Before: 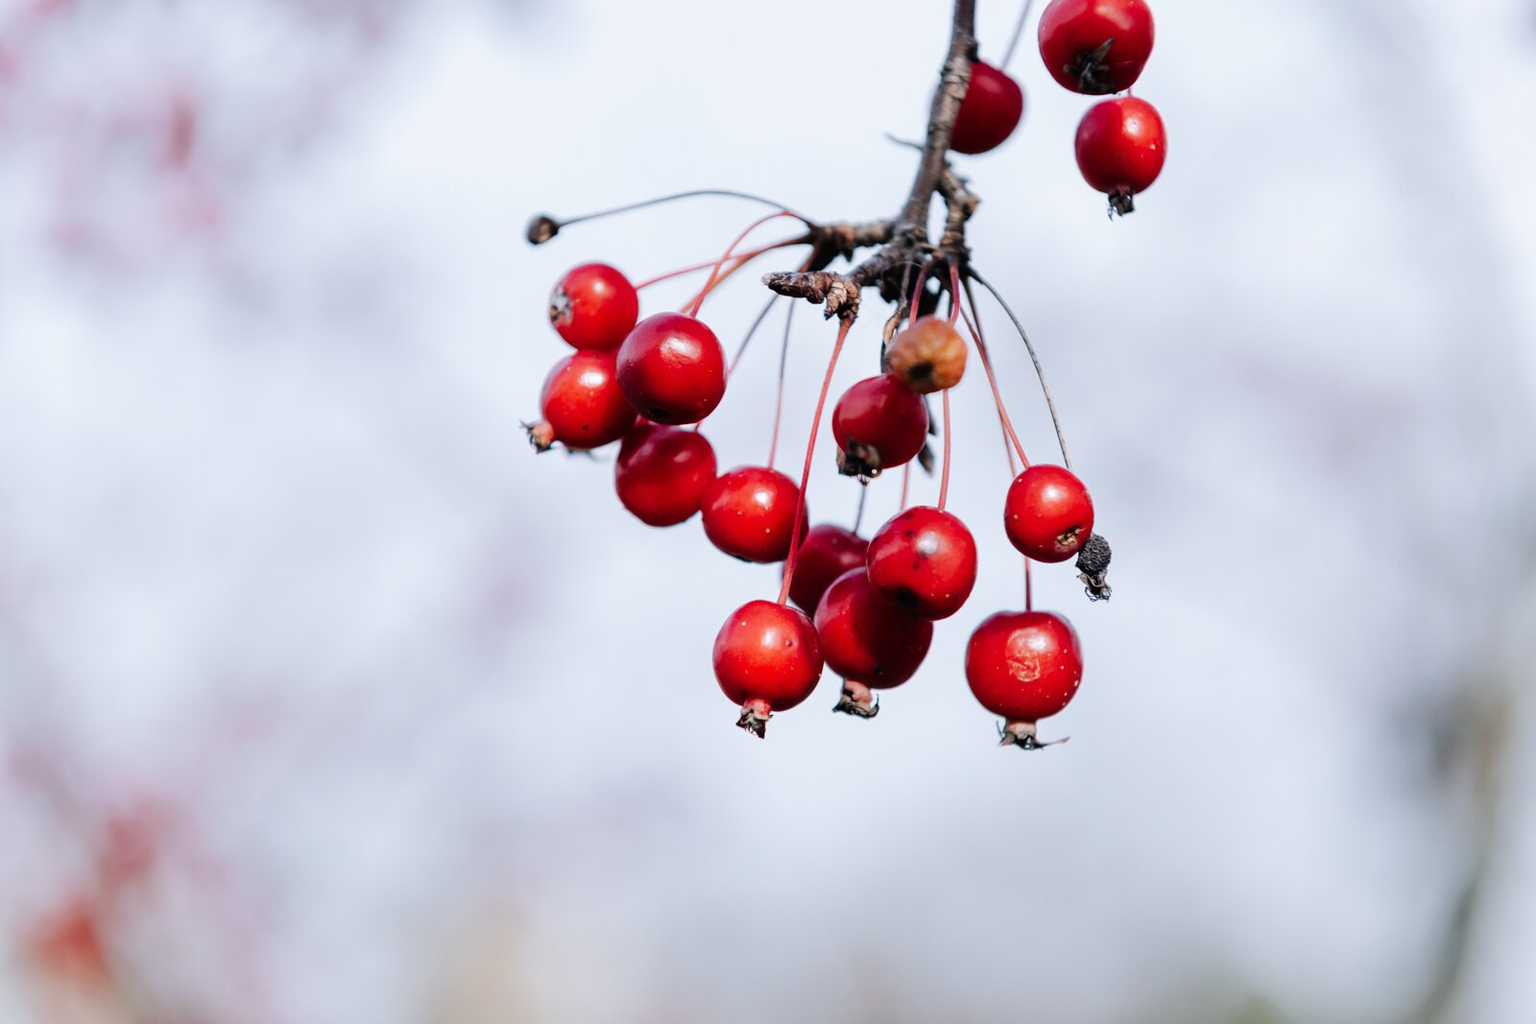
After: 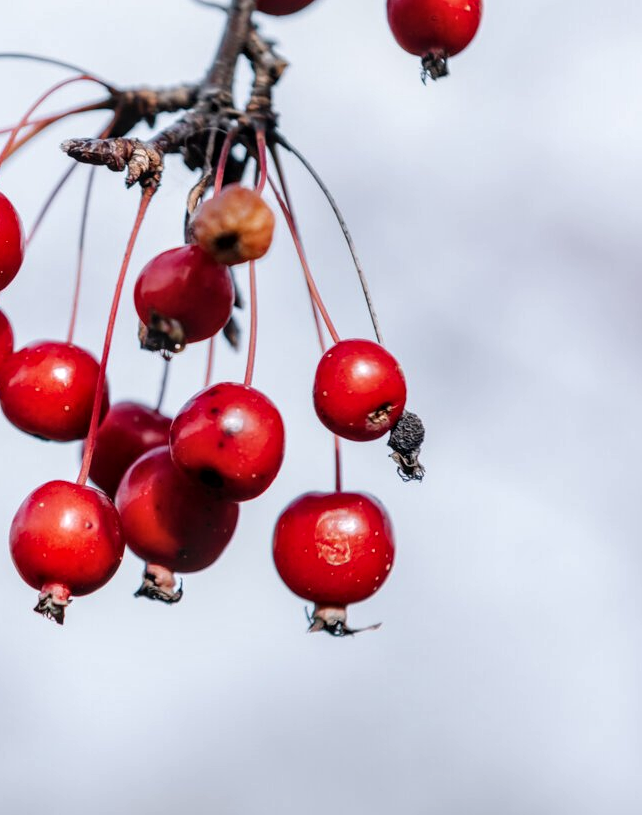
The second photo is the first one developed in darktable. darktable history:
local contrast: detail 130%
crop: left 45.814%, top 13.603%, right 14.015%, bottom 10.001%
